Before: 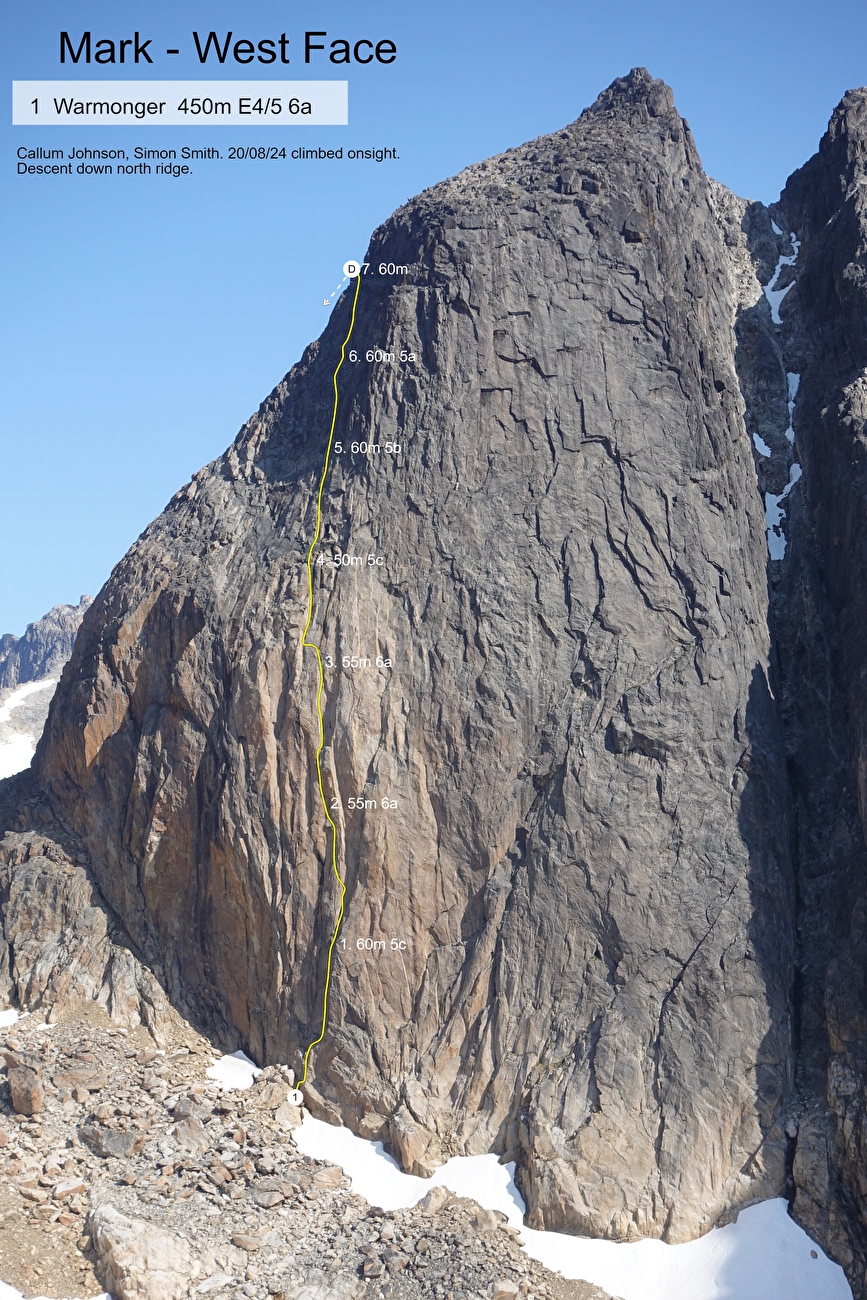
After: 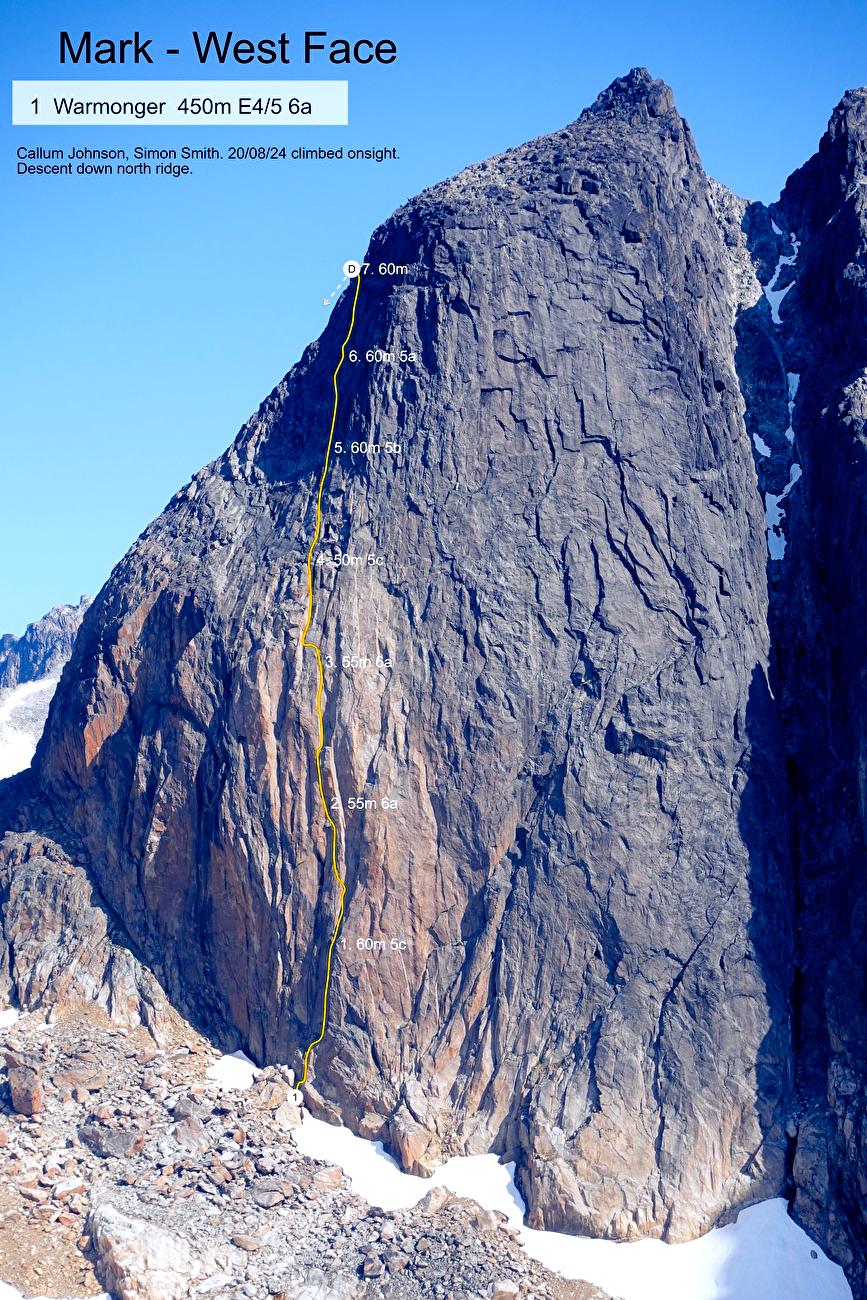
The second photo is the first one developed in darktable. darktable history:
color zones: curves: ch1 [(0.24, 0.629) (0.75, 0.5)]; ch2 [(0.255, 0.454) (0.745, 0.491)], mix 102.12%
color balance rgb: shadows lift › luminance -41.13%, shadows lift › chroma 14.13%, shadows lift › hue 260°, power › luminance -3.76%, power › chroma 0.56%, power › hue 40.37°, highlights gain › luminance 16.81%, highlights gain › chroma 2.94%, highlights gain › hue 260°, global offset › luminance -0.29%, global offset › chroma 0.31%, global offset › hue 260°, perceptual saturation grading › global saturation 20%, perceptual saturation grading › highlights -13.92%, perceptual saturation grading › shadows 50%
